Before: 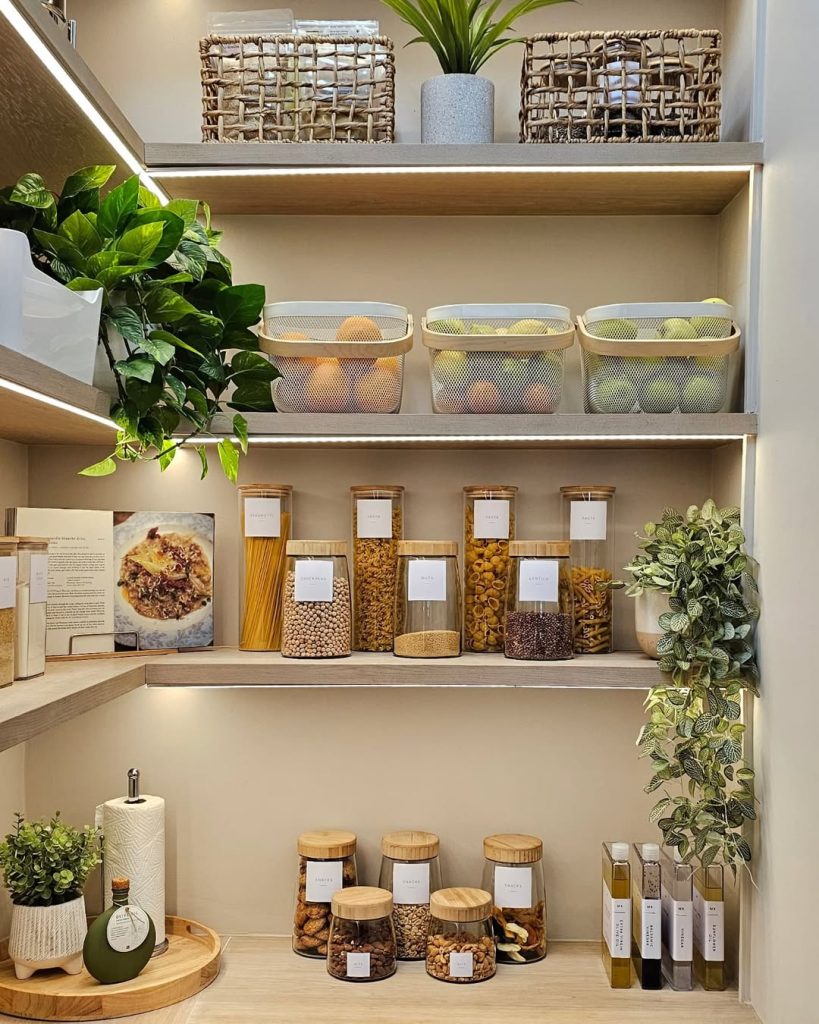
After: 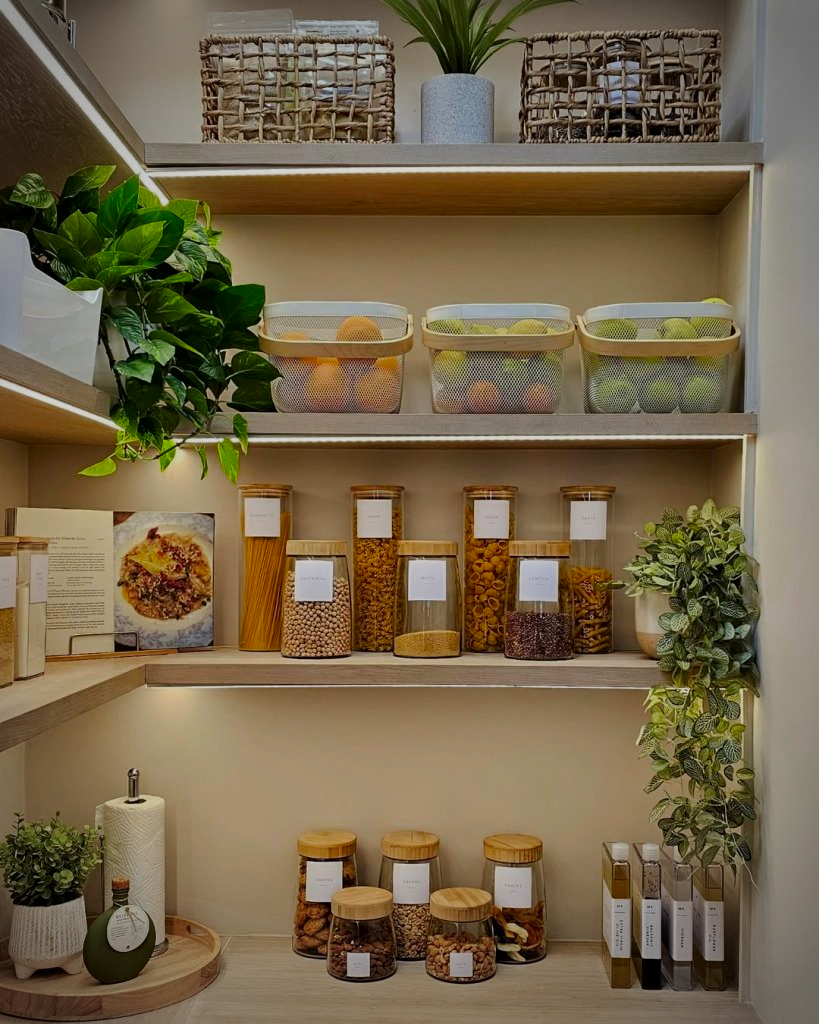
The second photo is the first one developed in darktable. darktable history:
vignetting: fall-off start 75.47%, width/height ratio 1.079
exposure: exposure -0.465 EV, compensate highlight preservation false
shadows and highlights: shadows -20.52, white point adjustment -2.16, highlights -34.86
local contrast: mode bilateral grid, contrast 19, coarseness 49, detail 119%, midtone range 0.2
color zones: curves: ch0 [(0, 0.425) (0.143, 0.422) (0.286, 0.42) (0.429, 0.419) (0.571, 0.419) (0.714, 0.42) (0.857, 0.422) (1, 0.425)]; ch1 [(0, 0.666) (0.143, 0.669) (0.286, 0.671) (0.429, 0.67) (0.571, 0.67) (0.714, 0.67) (0.857, 0.67) (1, 0.666)]
